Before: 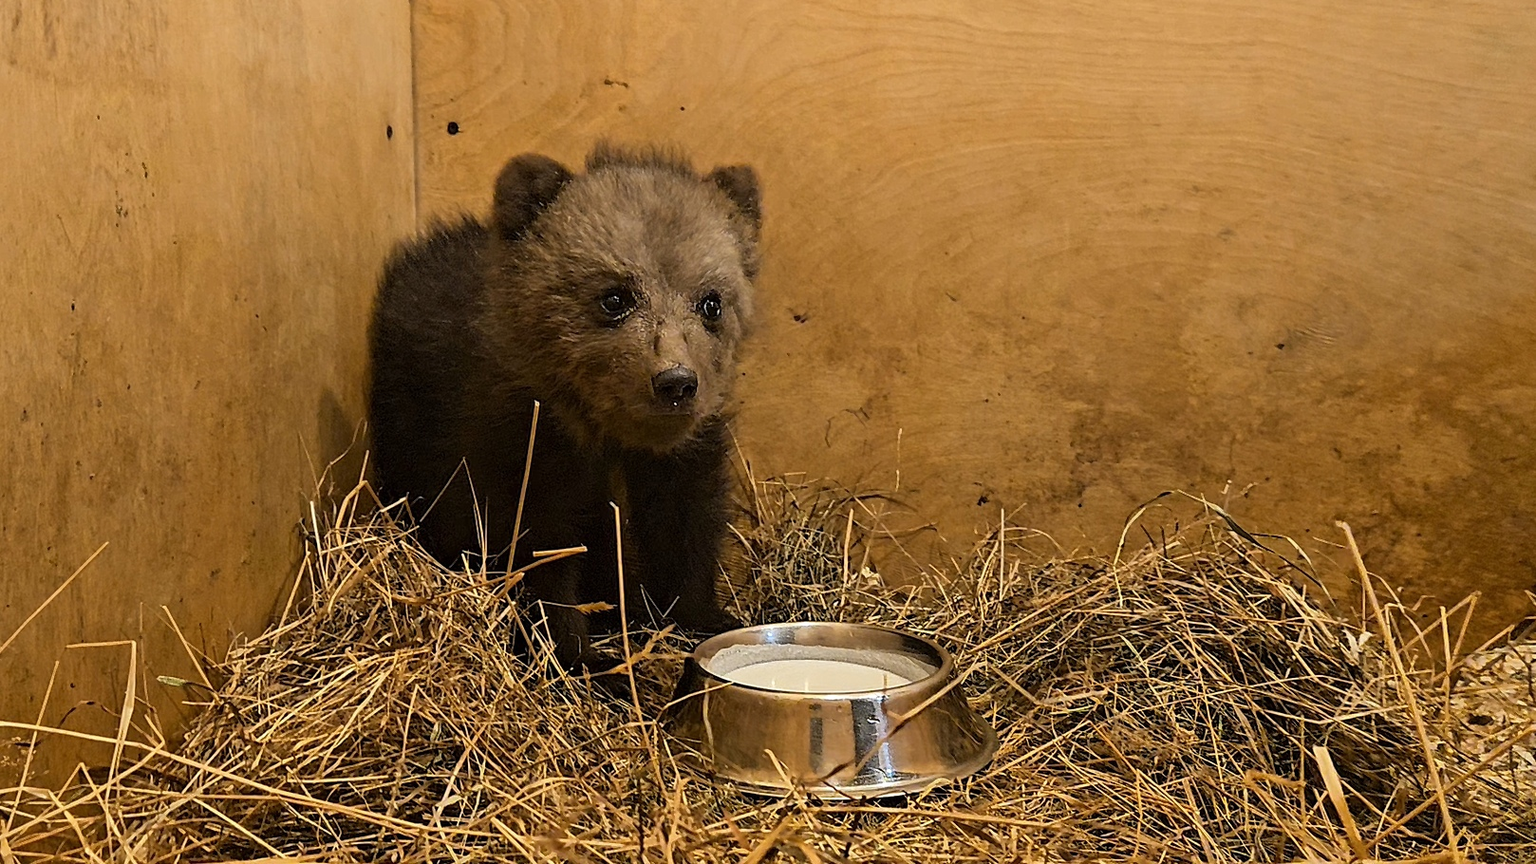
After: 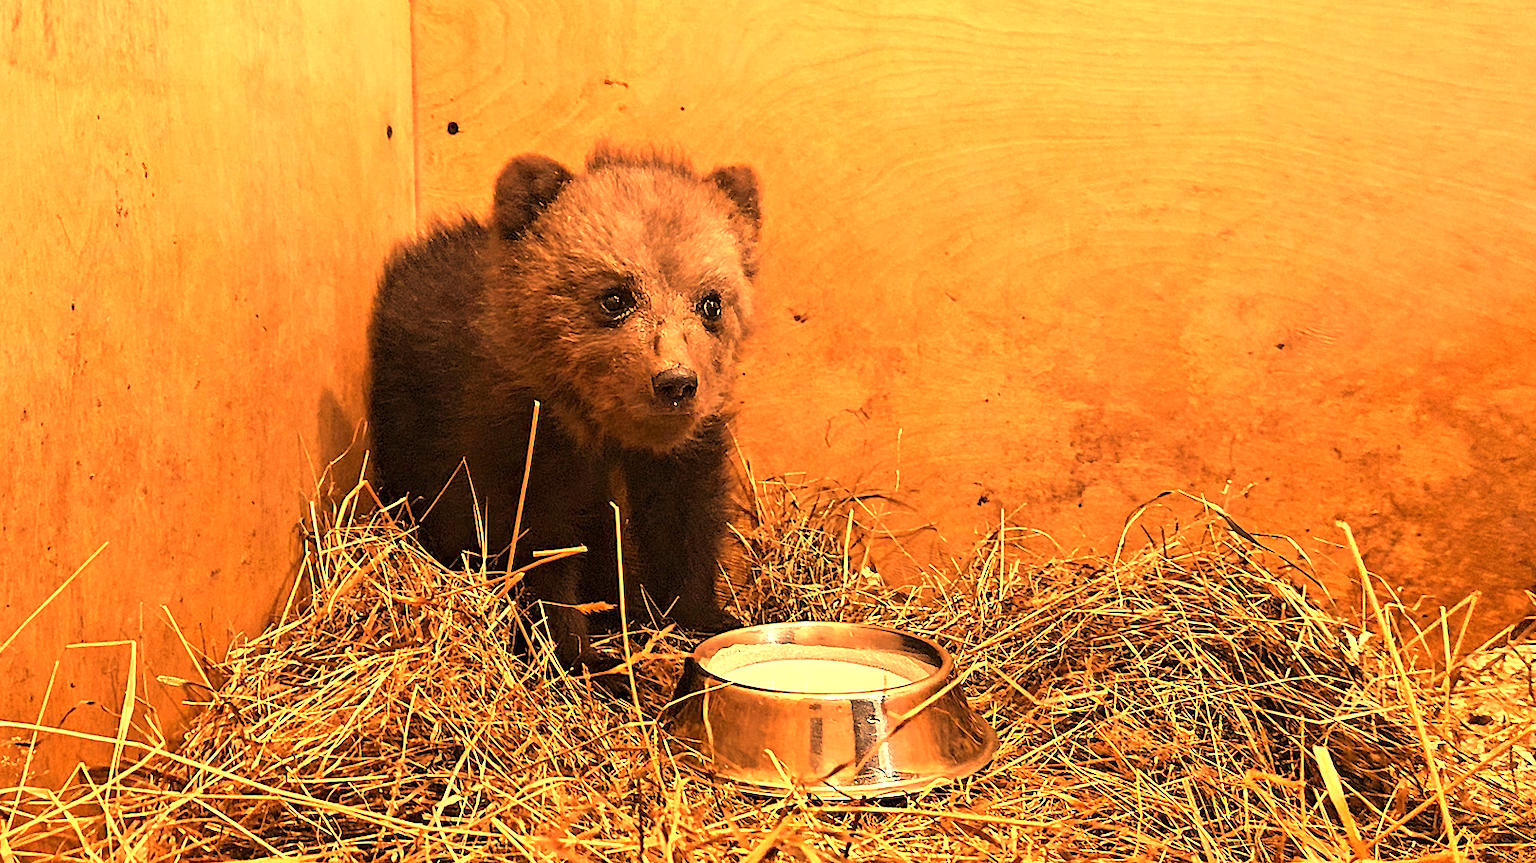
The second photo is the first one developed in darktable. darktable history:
exposure: black level correction 0, exposure 0.953 EV, compensate exposure bias true, compensate highlight preservation false
white balance: red 1.467, blue 0.684
